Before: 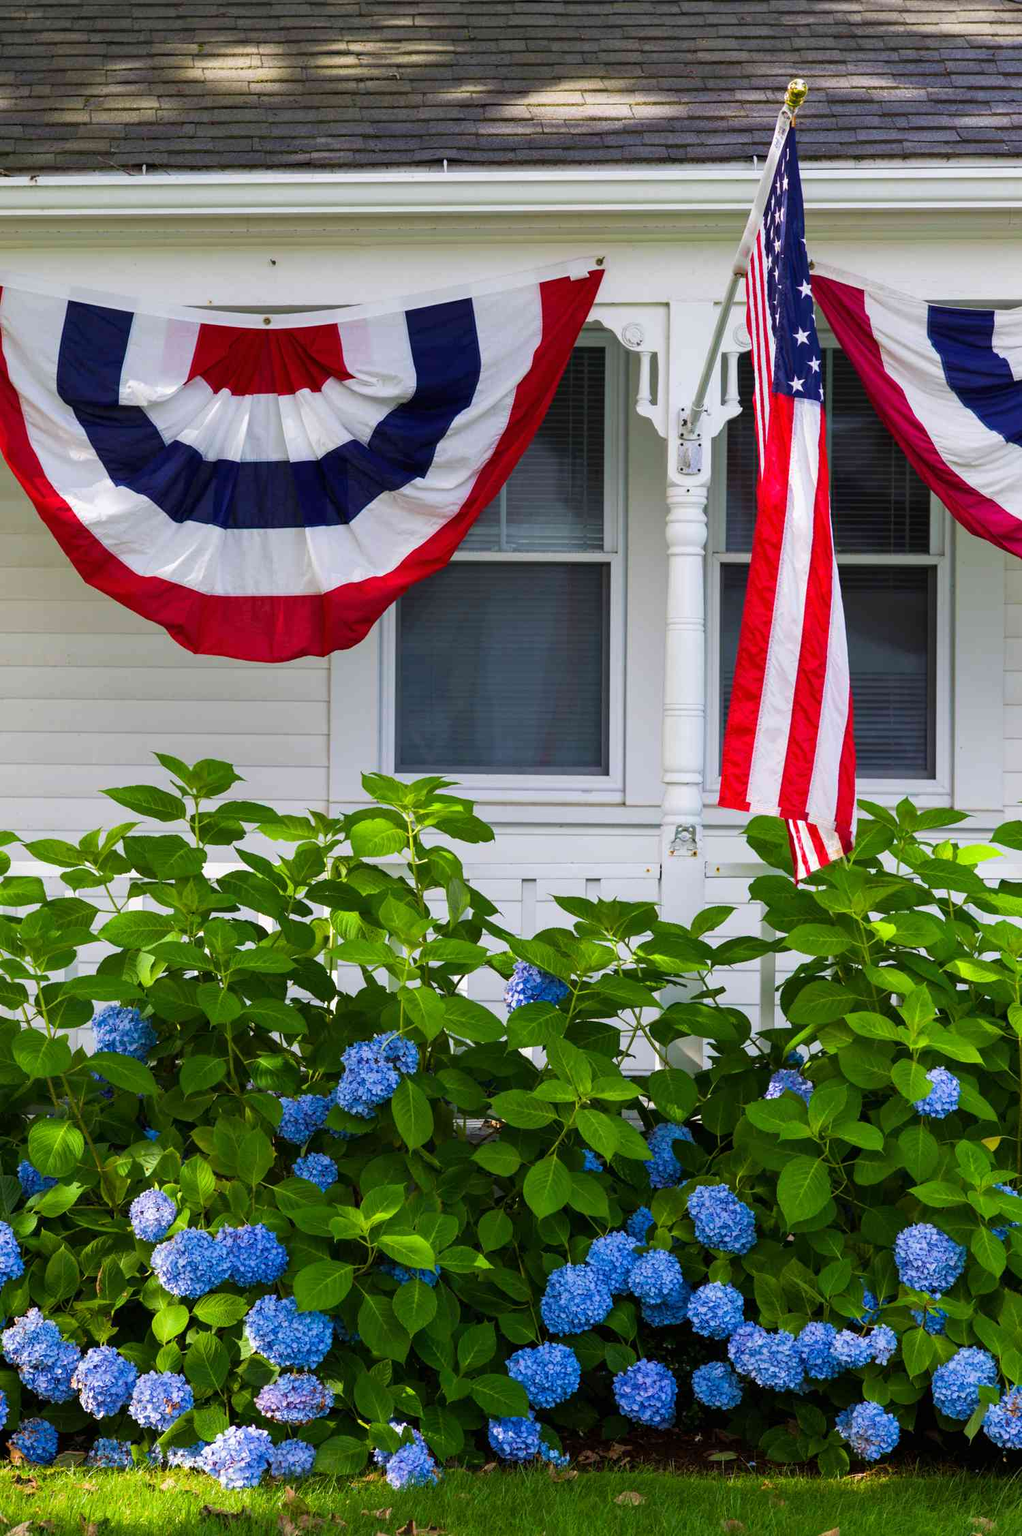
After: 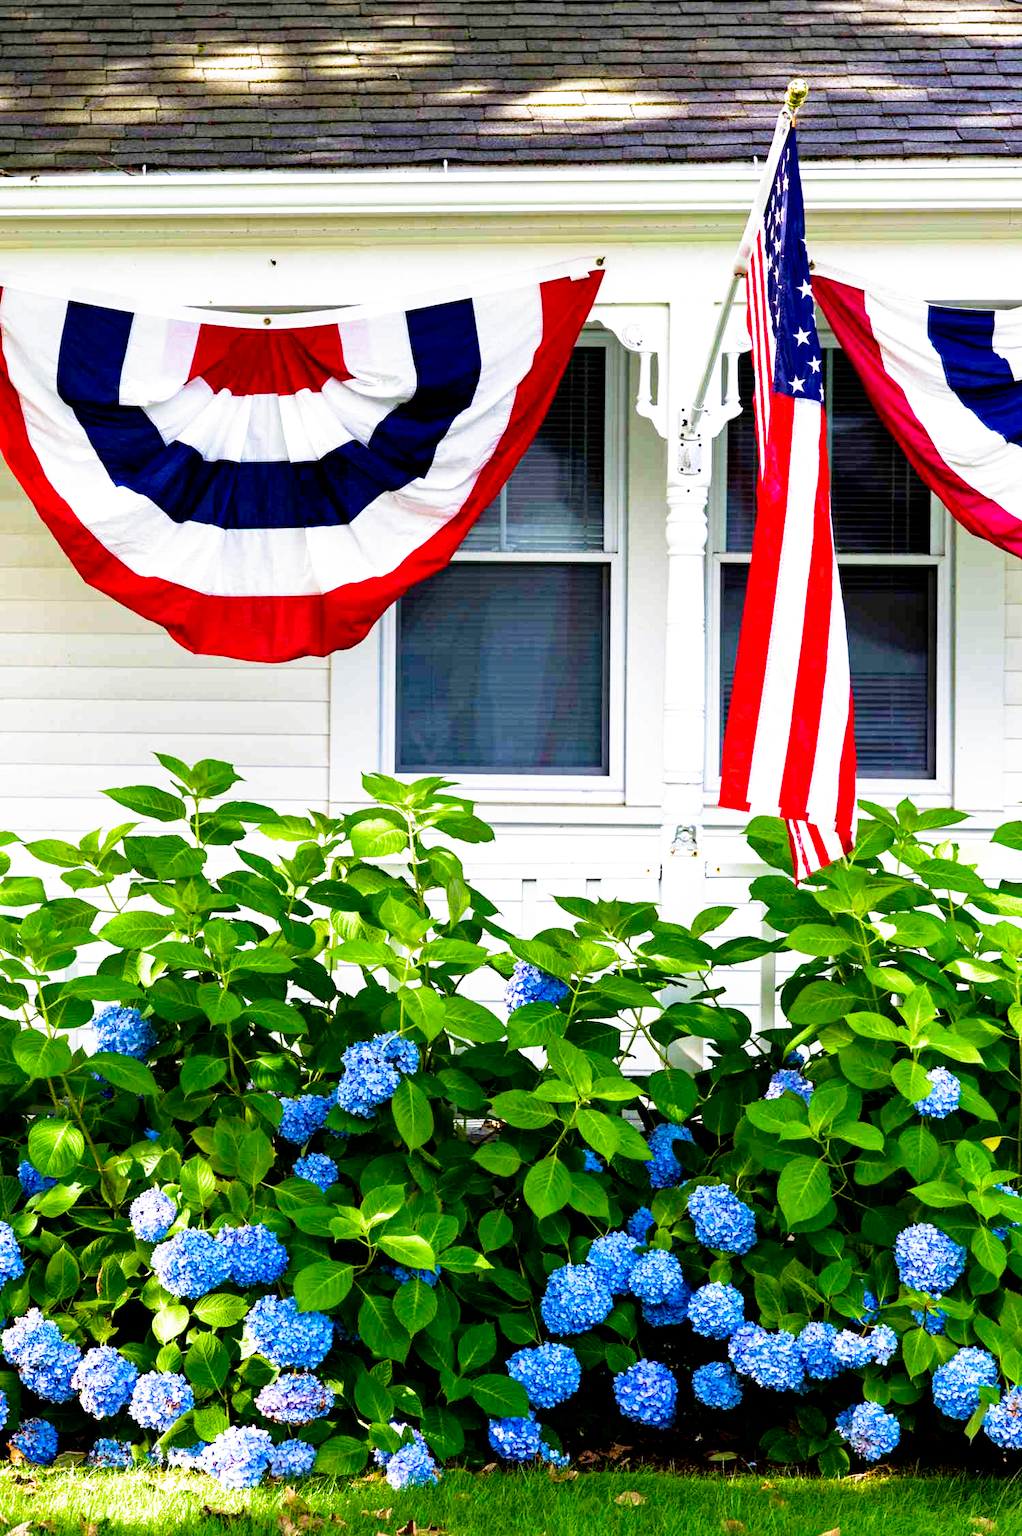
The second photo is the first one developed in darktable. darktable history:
exposure: exposure 0.997 EV, compensate exposure bias true, compensate highlight preservation false
filmic rgb: middle gray luminance 8.6%, black relative exposure -6.31 EV, white relative exposure 2.72 EV, target black luminance 0%, hardness 4.75, latitude 74.17%, contrast 1.34, shadows ↔ highlights balance 9.74%, preserve chrominance no, color science v4 (2020), type of noise poissonian
haze removal: on, module defaults
